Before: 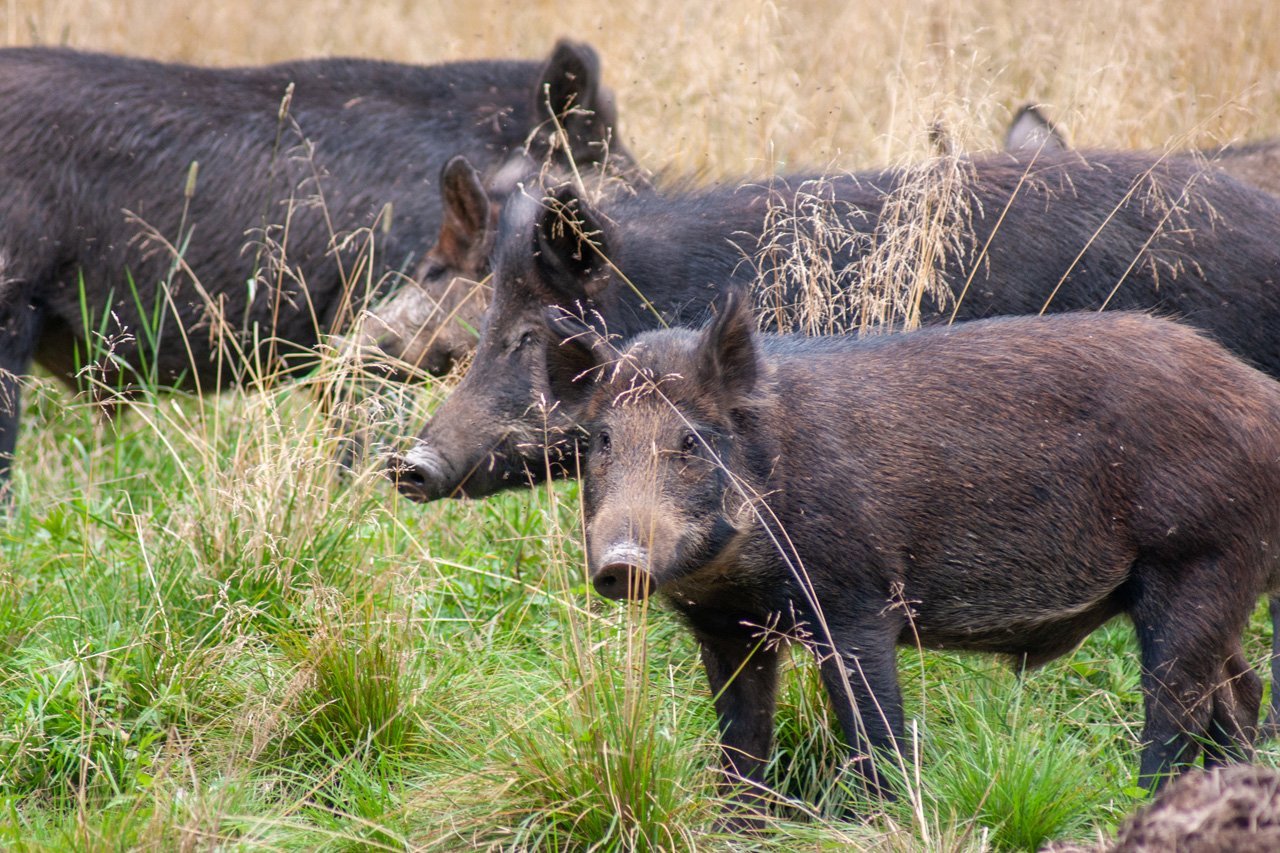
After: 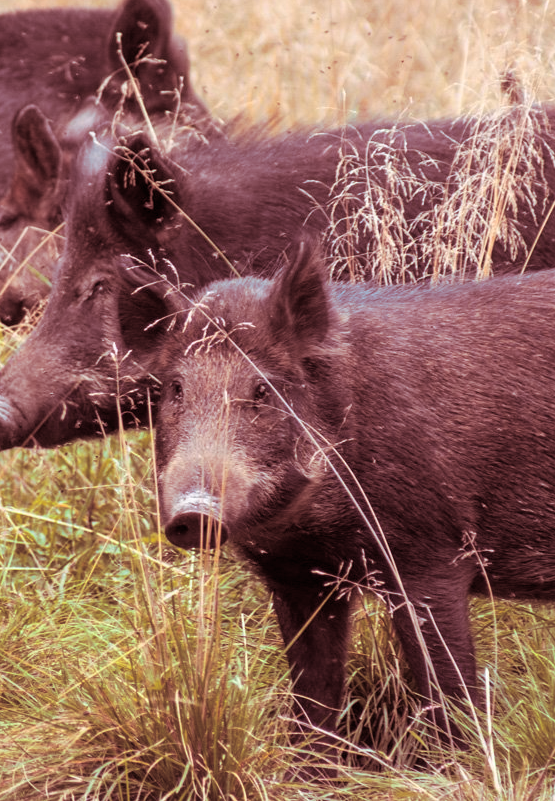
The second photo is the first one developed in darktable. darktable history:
split-toning: highlights › saturation 0, balance -61.83
crop: left 33.452%, top 6.025%, right 23.155%
color zones: curves: ch1 [(0.235, 0.558) (0.75, 0.5)]; ch2 [(0.25, 0.462) (0.749, 0.457)], mix 40.67%
